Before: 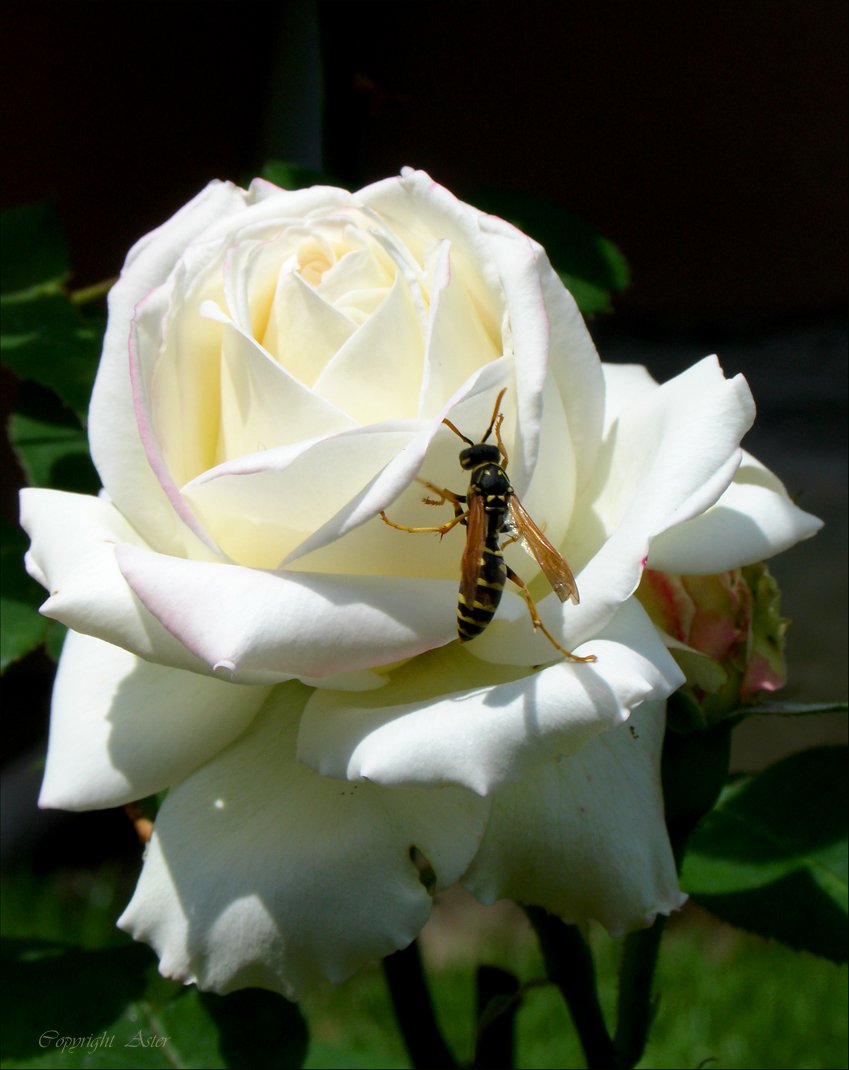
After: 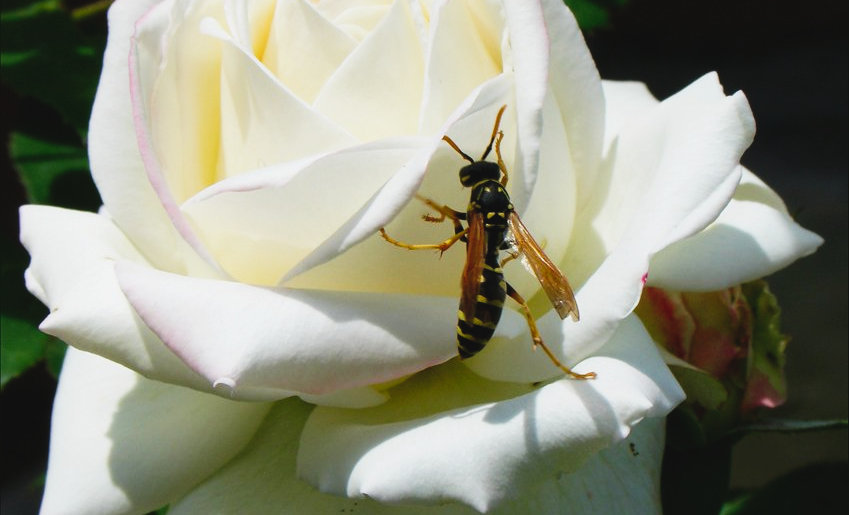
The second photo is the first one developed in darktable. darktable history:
crop and rotate: top 26.484%, bottom 25.377%
tone curve: curves: ch0 [(0, 0.047) (0.15, 0.127) (0.46, 0.466) (0.751, 0.788) (1, 0.961)]; ch1 [(0, 0) (0.43, 0.408) (0.476, 0.469) (0.505, 0.501) (0.553, 0.557) (0.592, 0.58) (0.631, 0.625) (1, 1)]; ch2 [(0, 0) (0.505, 0.495) (0.55, 0.557) (0.583, 0.573) (1, 1)], preserve colors none
